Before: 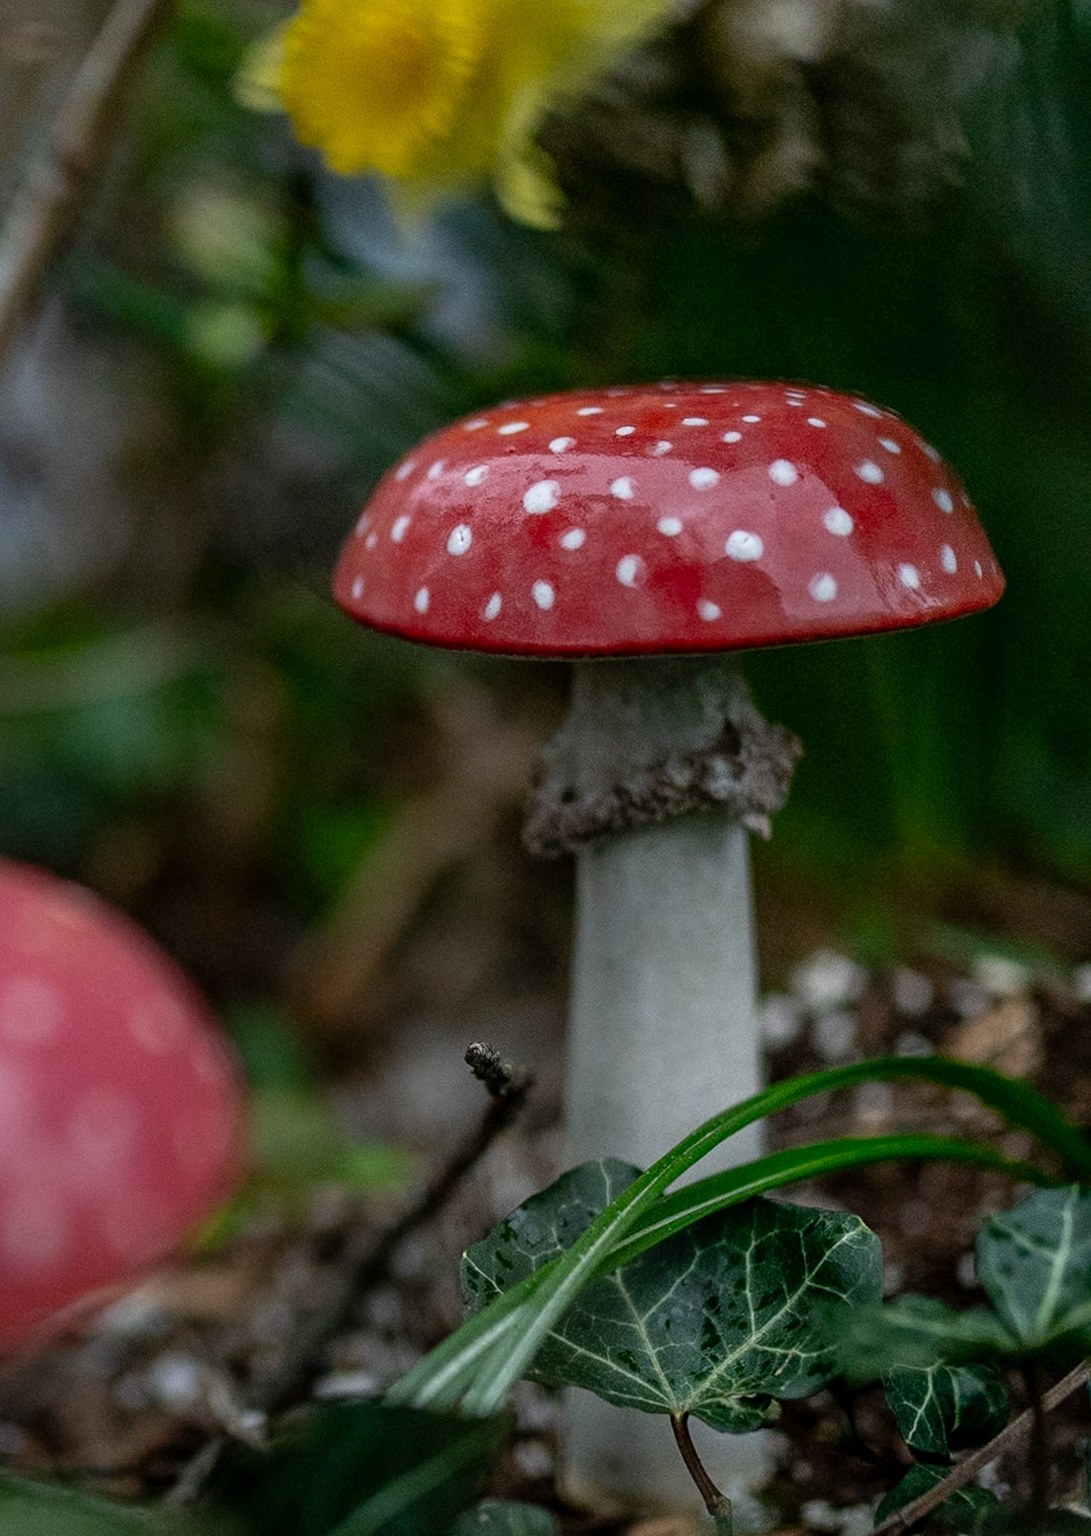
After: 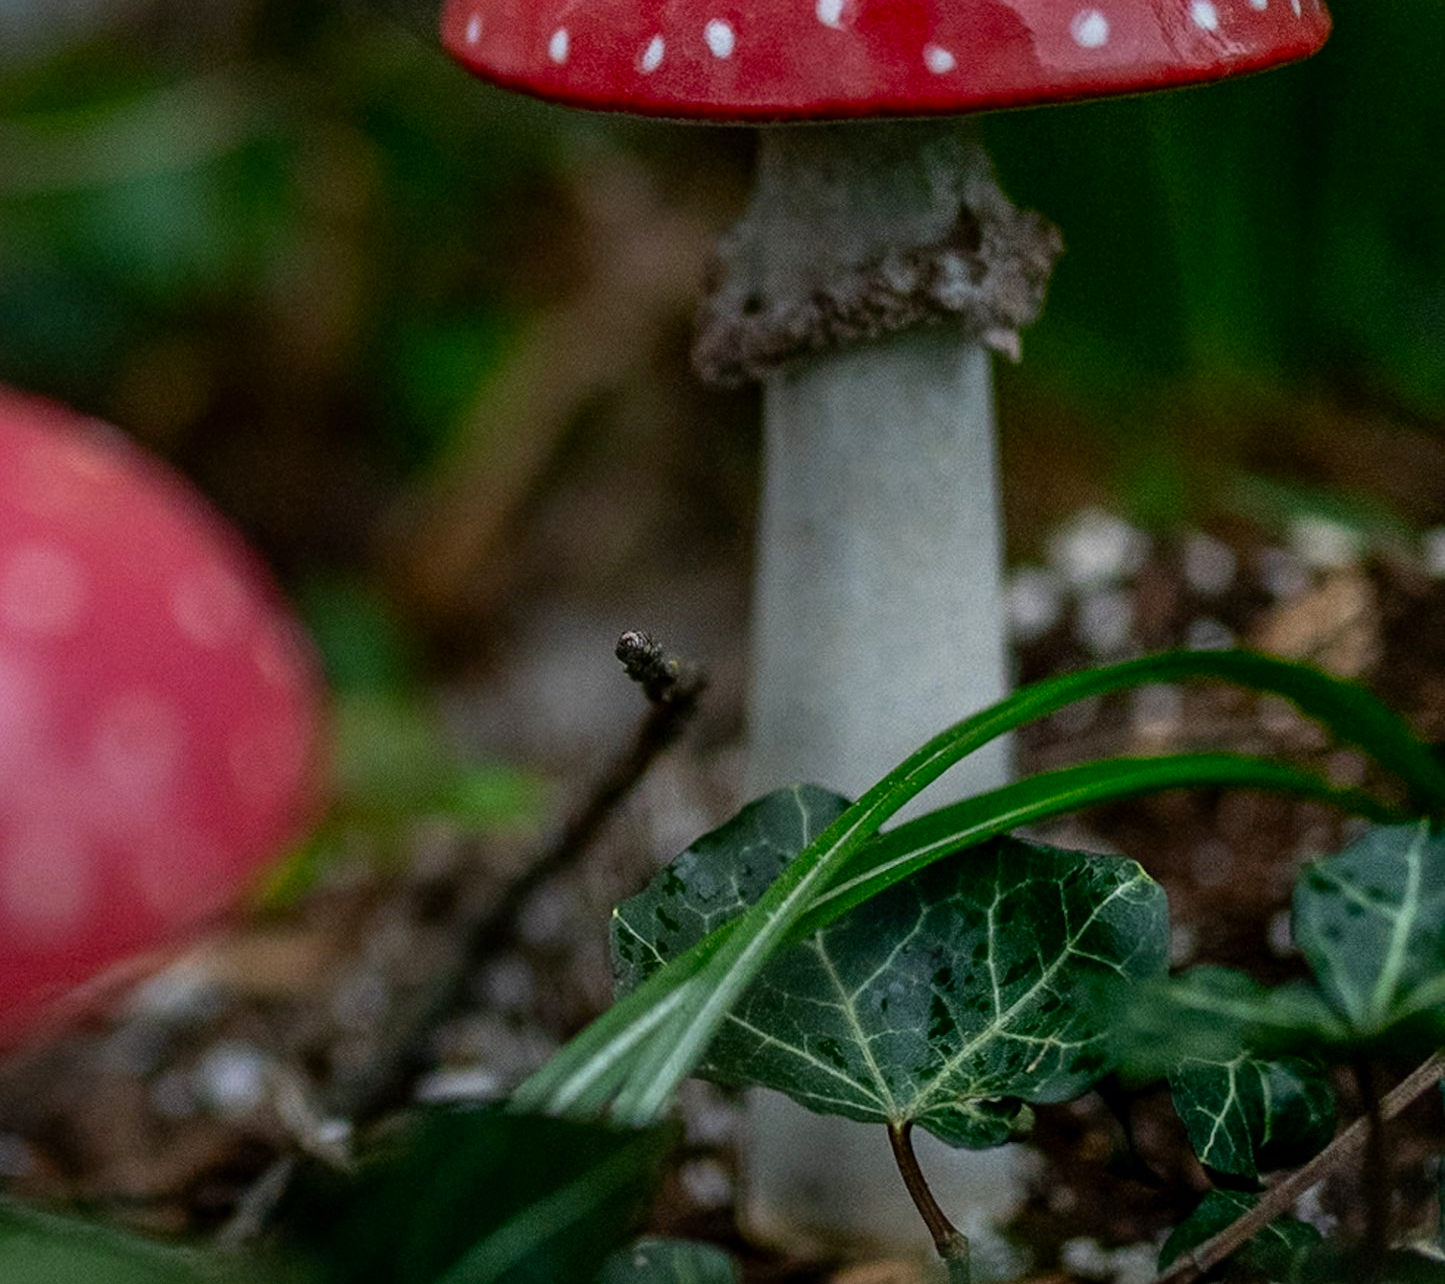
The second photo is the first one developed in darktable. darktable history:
contrast brightness saturation: contrast 0.08, saturation 0.196
crop and rotate: top 36.844%
